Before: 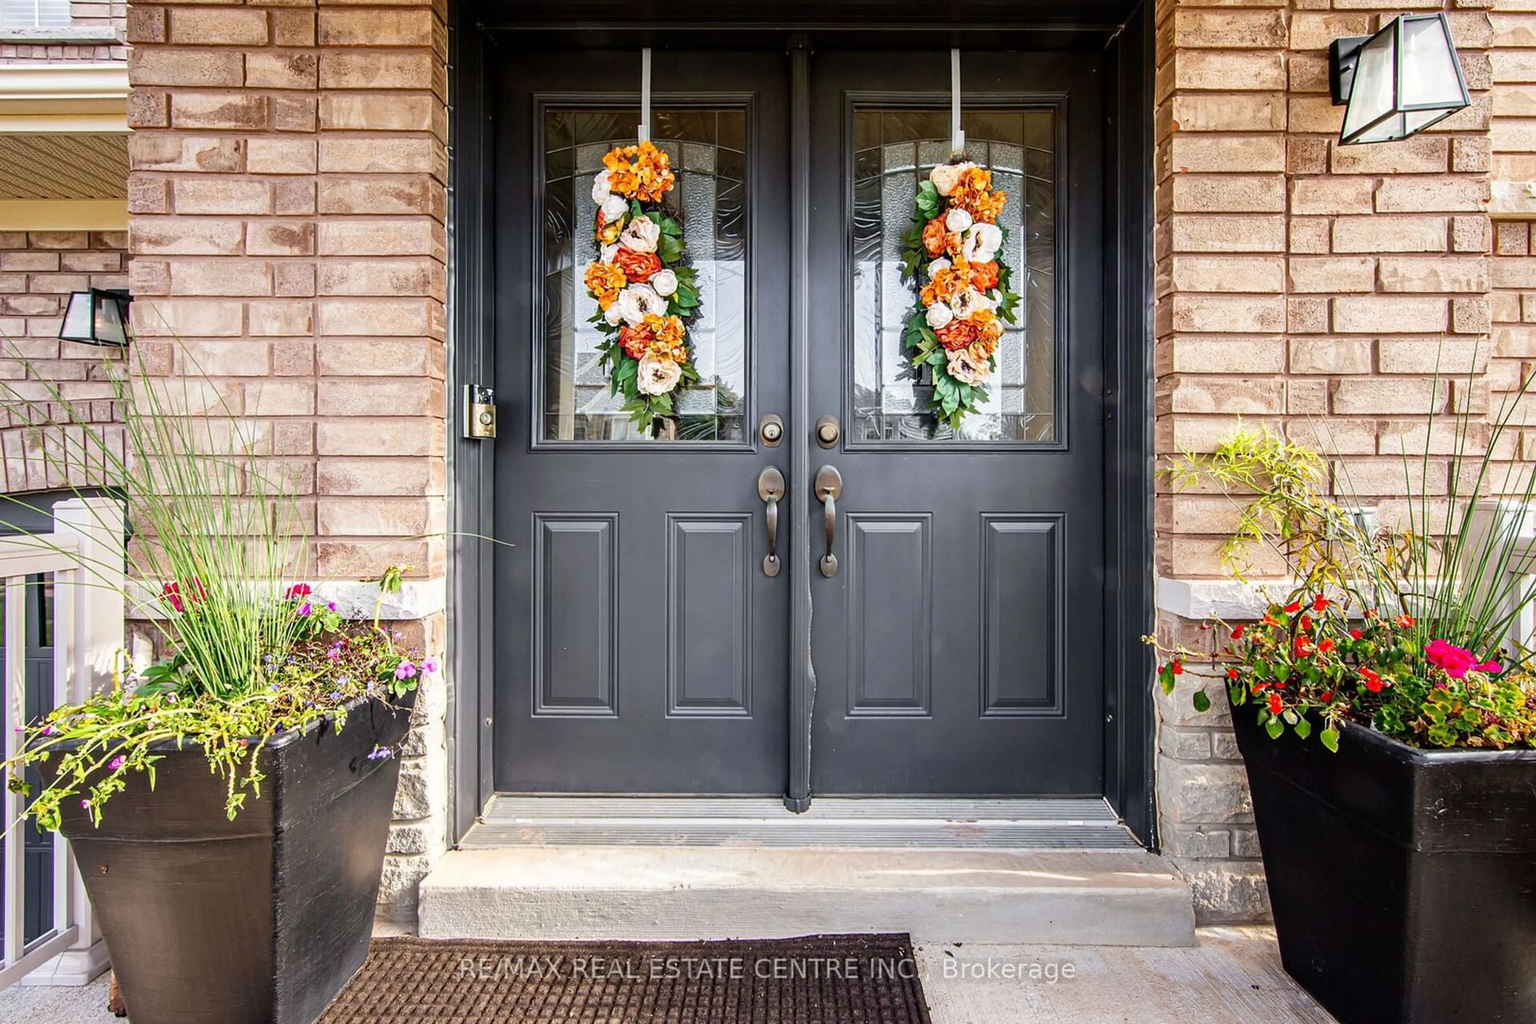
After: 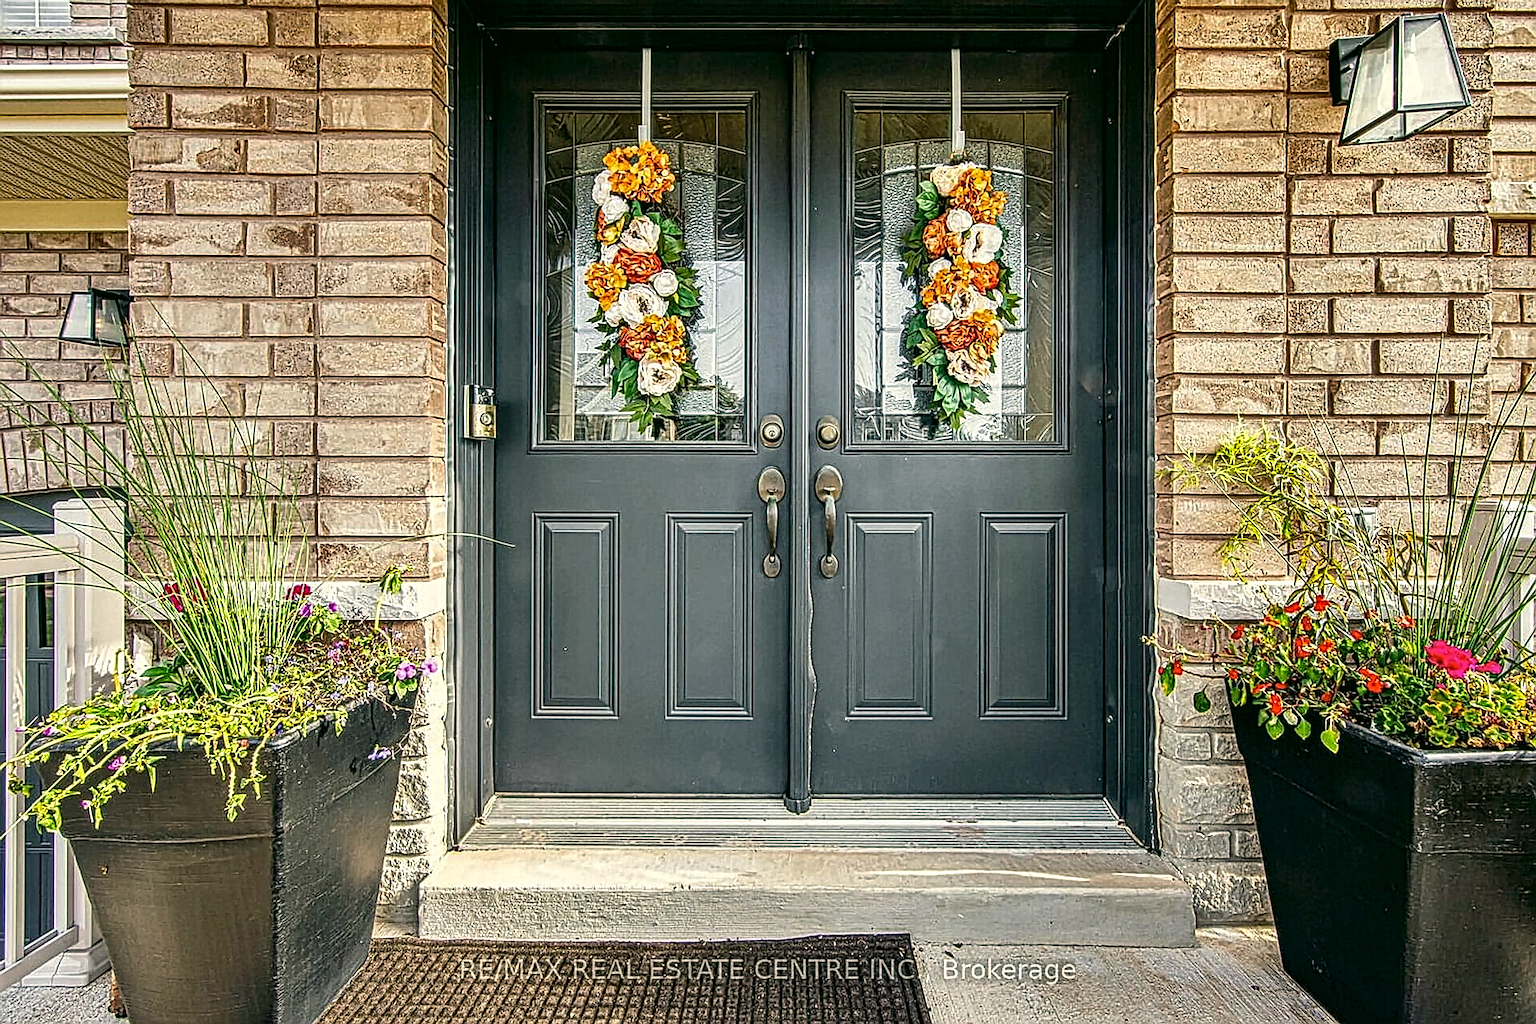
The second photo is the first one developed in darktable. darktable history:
local contrast: mode bilateral grid, contrast 21, coarseness 4, detail 299%, midtone range 0.2
color correction: highlights a* -0.477, highlights b* 9.21, shadows a* -9.25, shadows b* 1.2
shadows and highlights: radius 119.55, shadows 41.73, highlights -62.22, soften with gaussian
sharpen: on, module defaults
